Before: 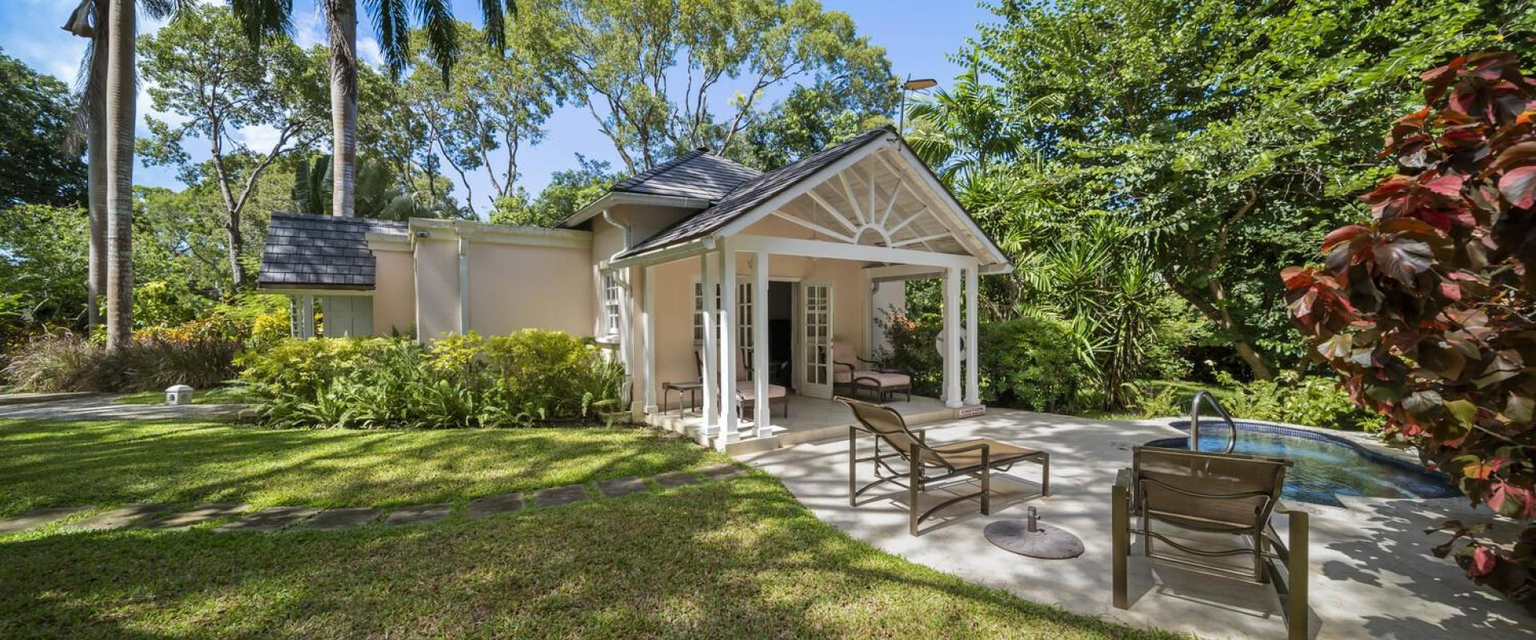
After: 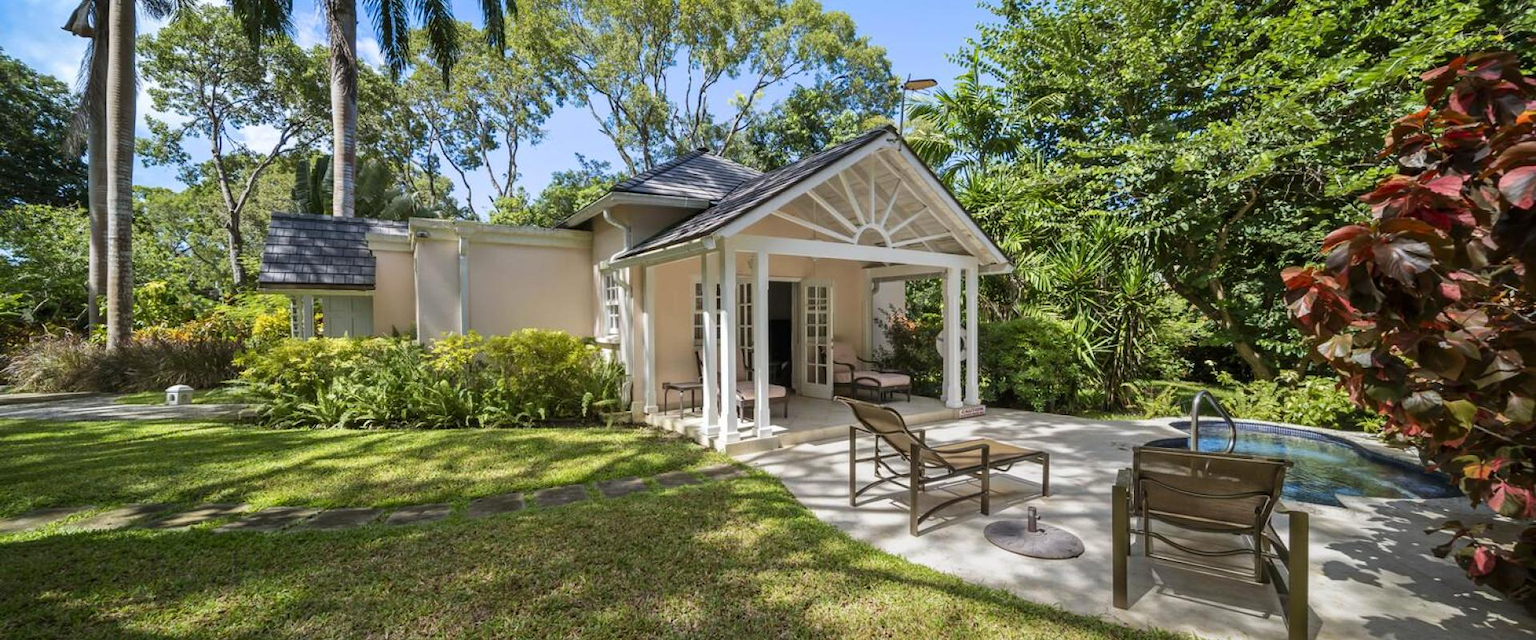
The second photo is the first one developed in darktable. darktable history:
contrast brightness saturation: contrast 0.096, brightness 0.017, saturation 0.024
